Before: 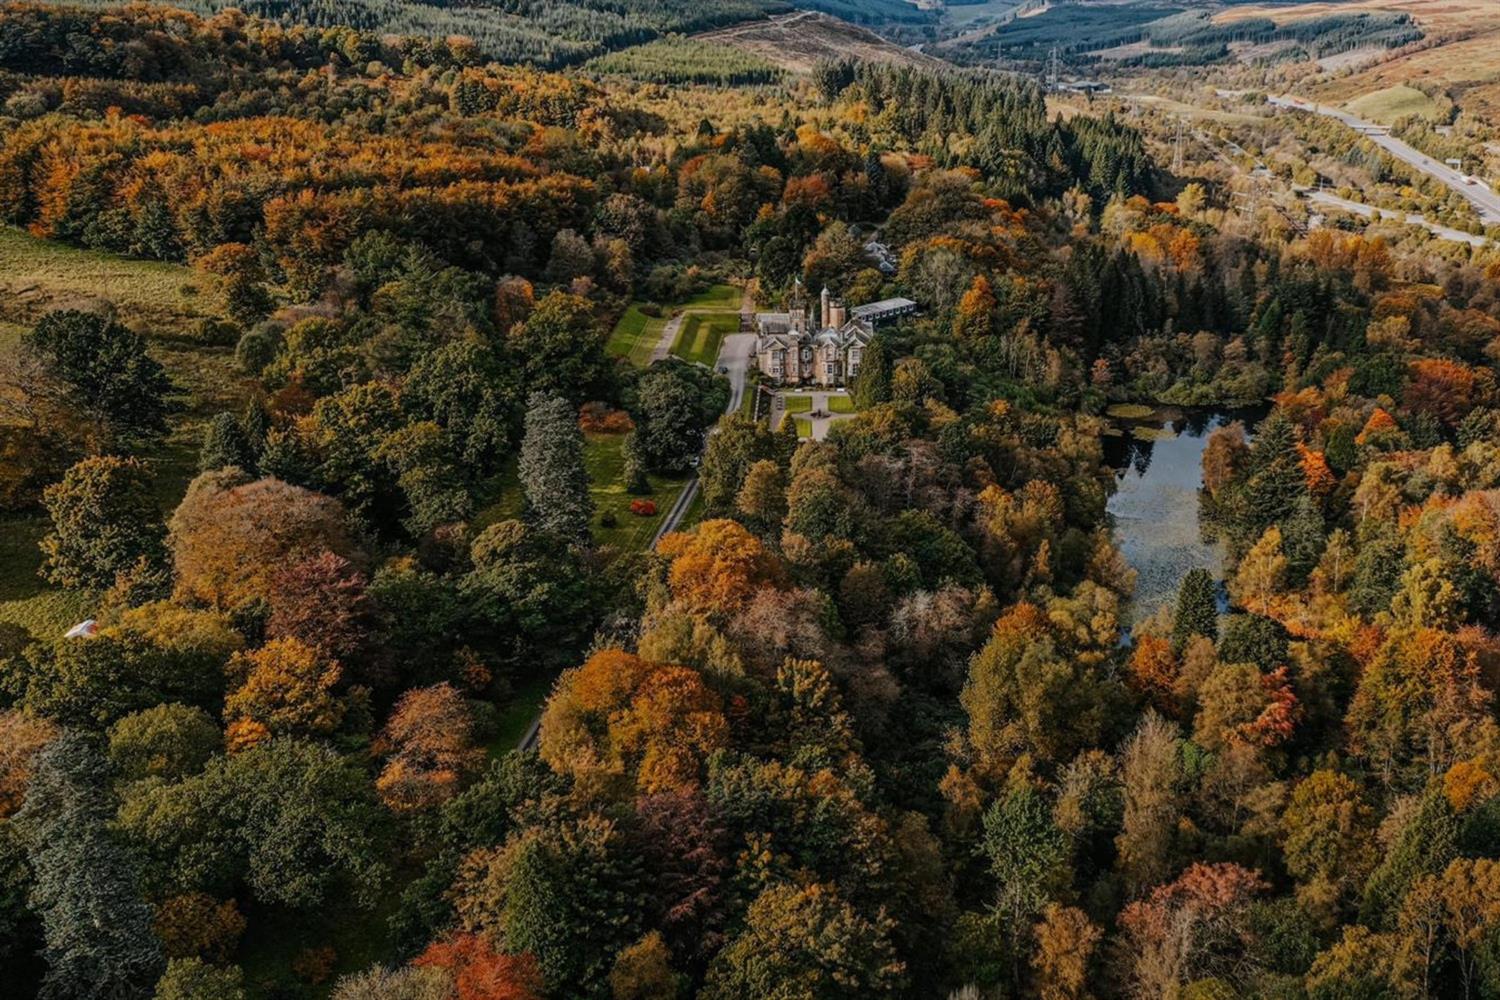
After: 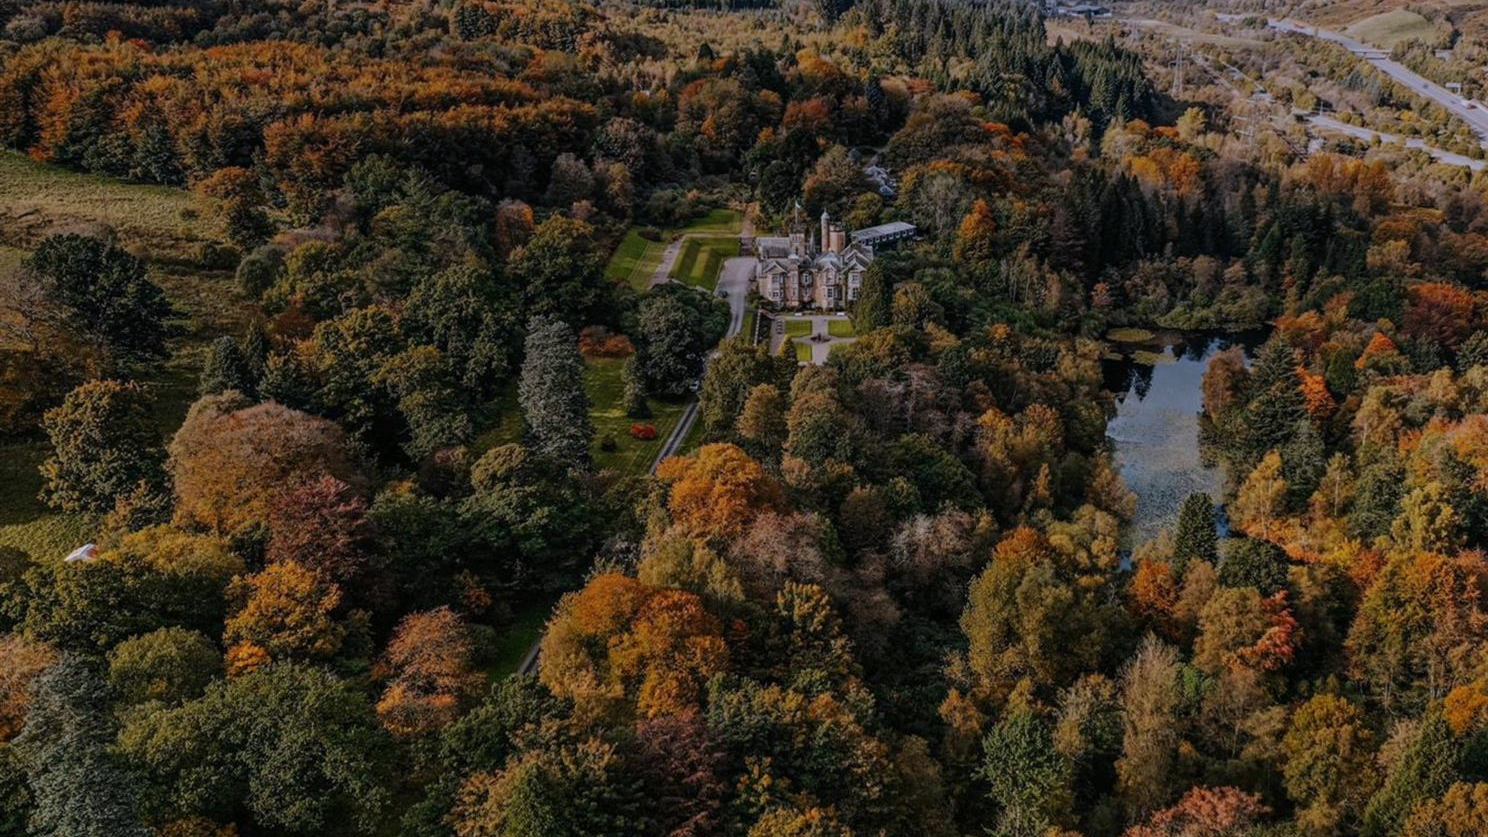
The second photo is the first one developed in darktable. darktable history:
graduated density: hue 238.83°, saturation 50%
crop: top 7.625%, bottom 8.027%
